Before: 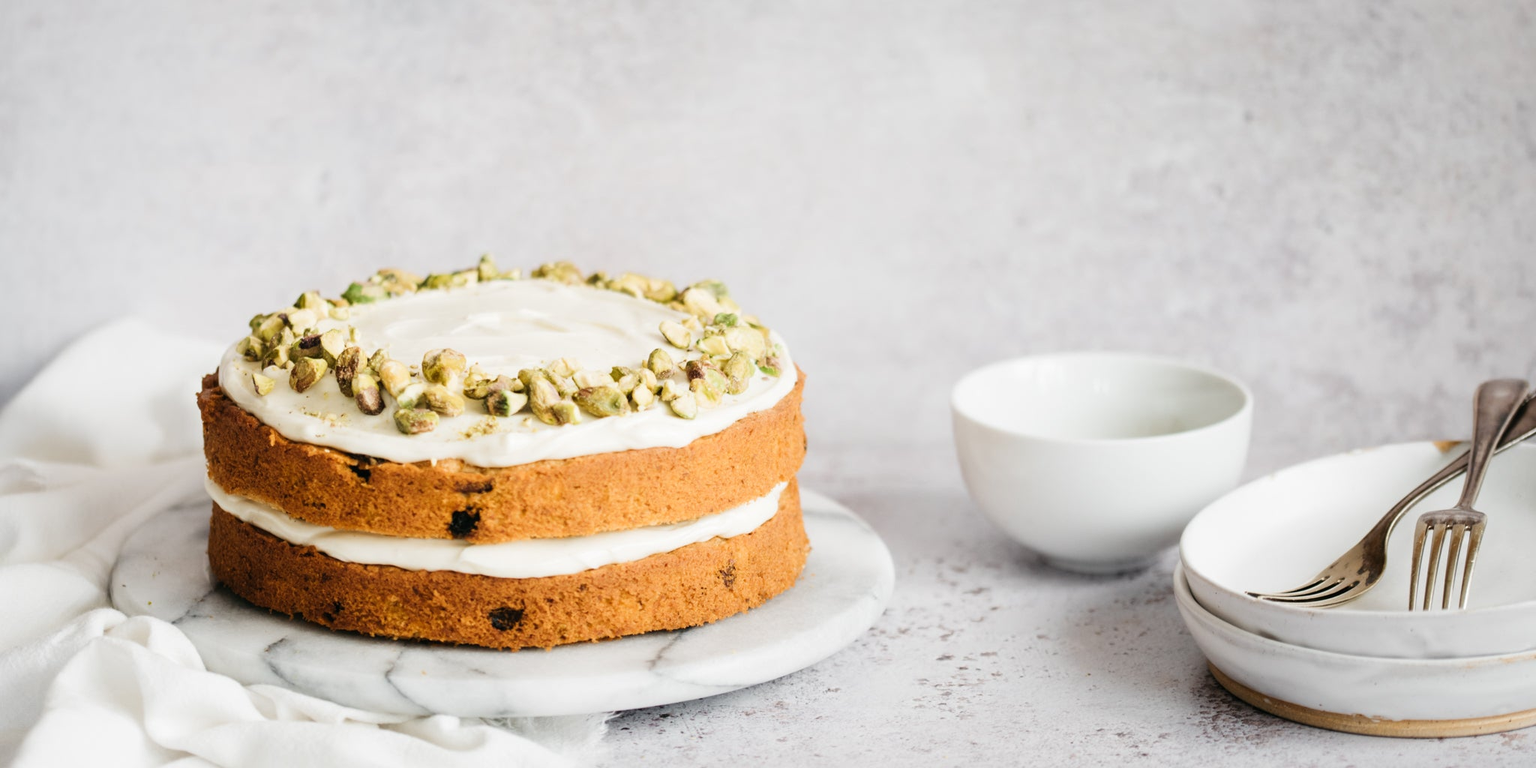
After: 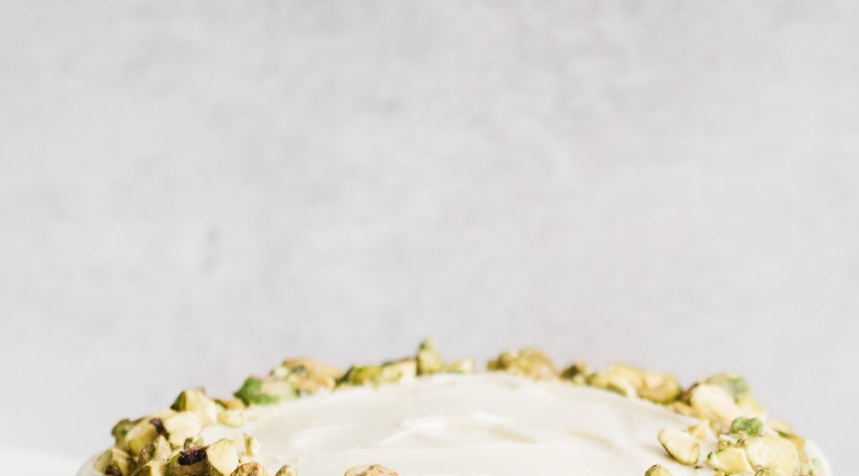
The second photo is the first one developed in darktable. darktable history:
crop and rotate: left 10.807%, top 0.069%, right 47.204%, bottom 53.445%
